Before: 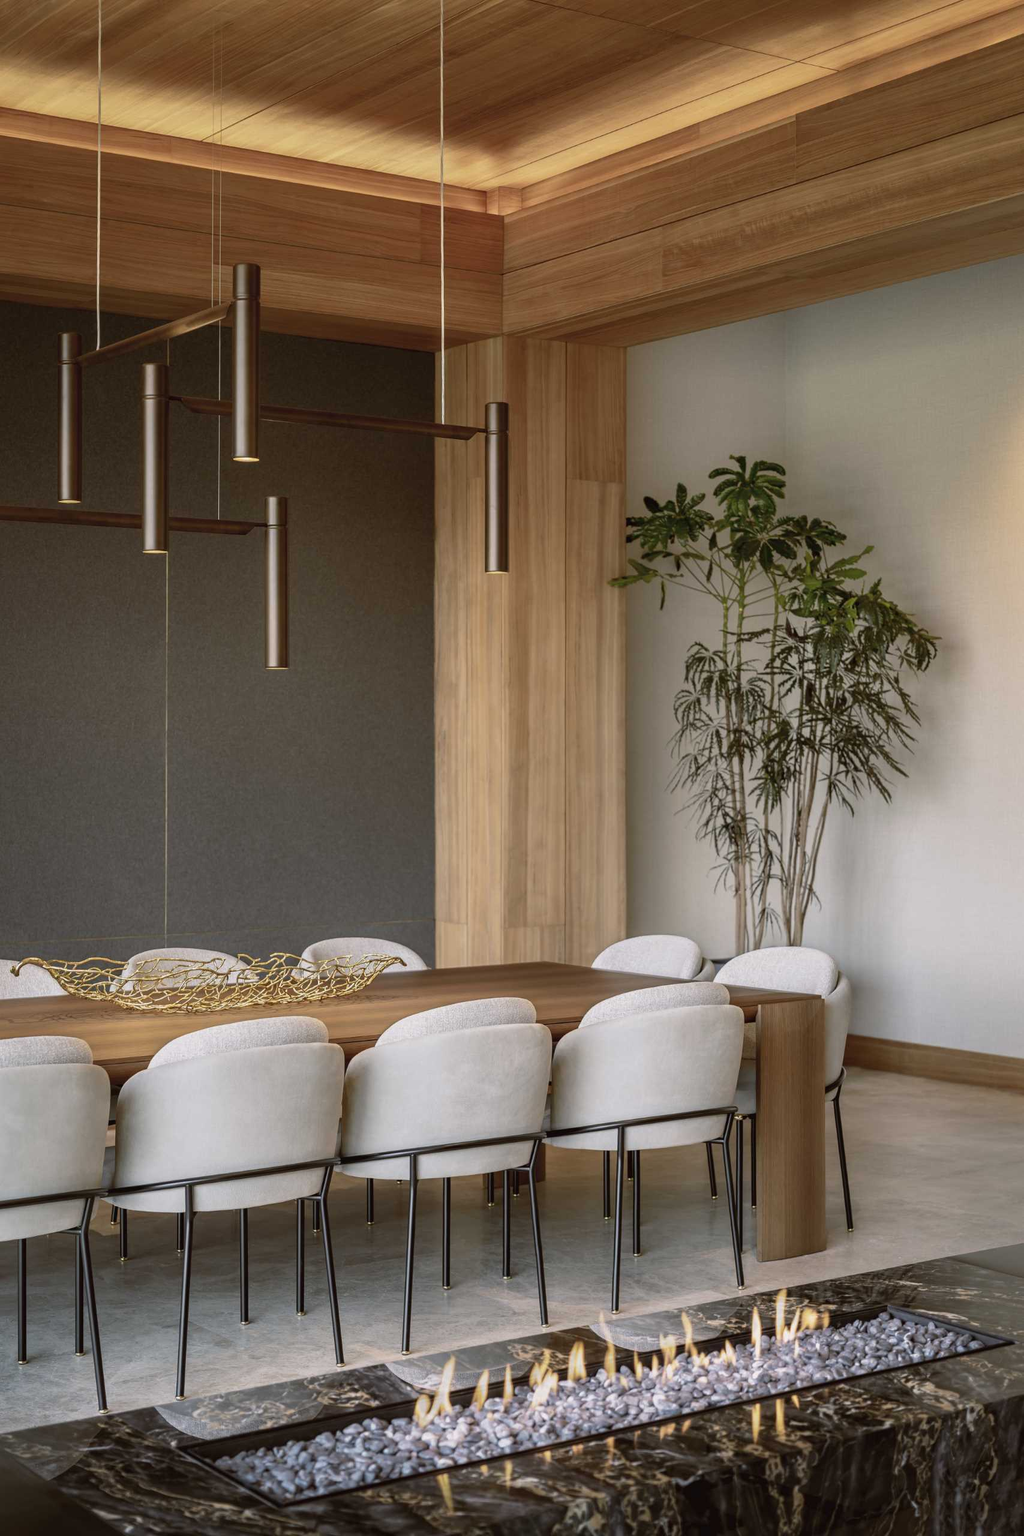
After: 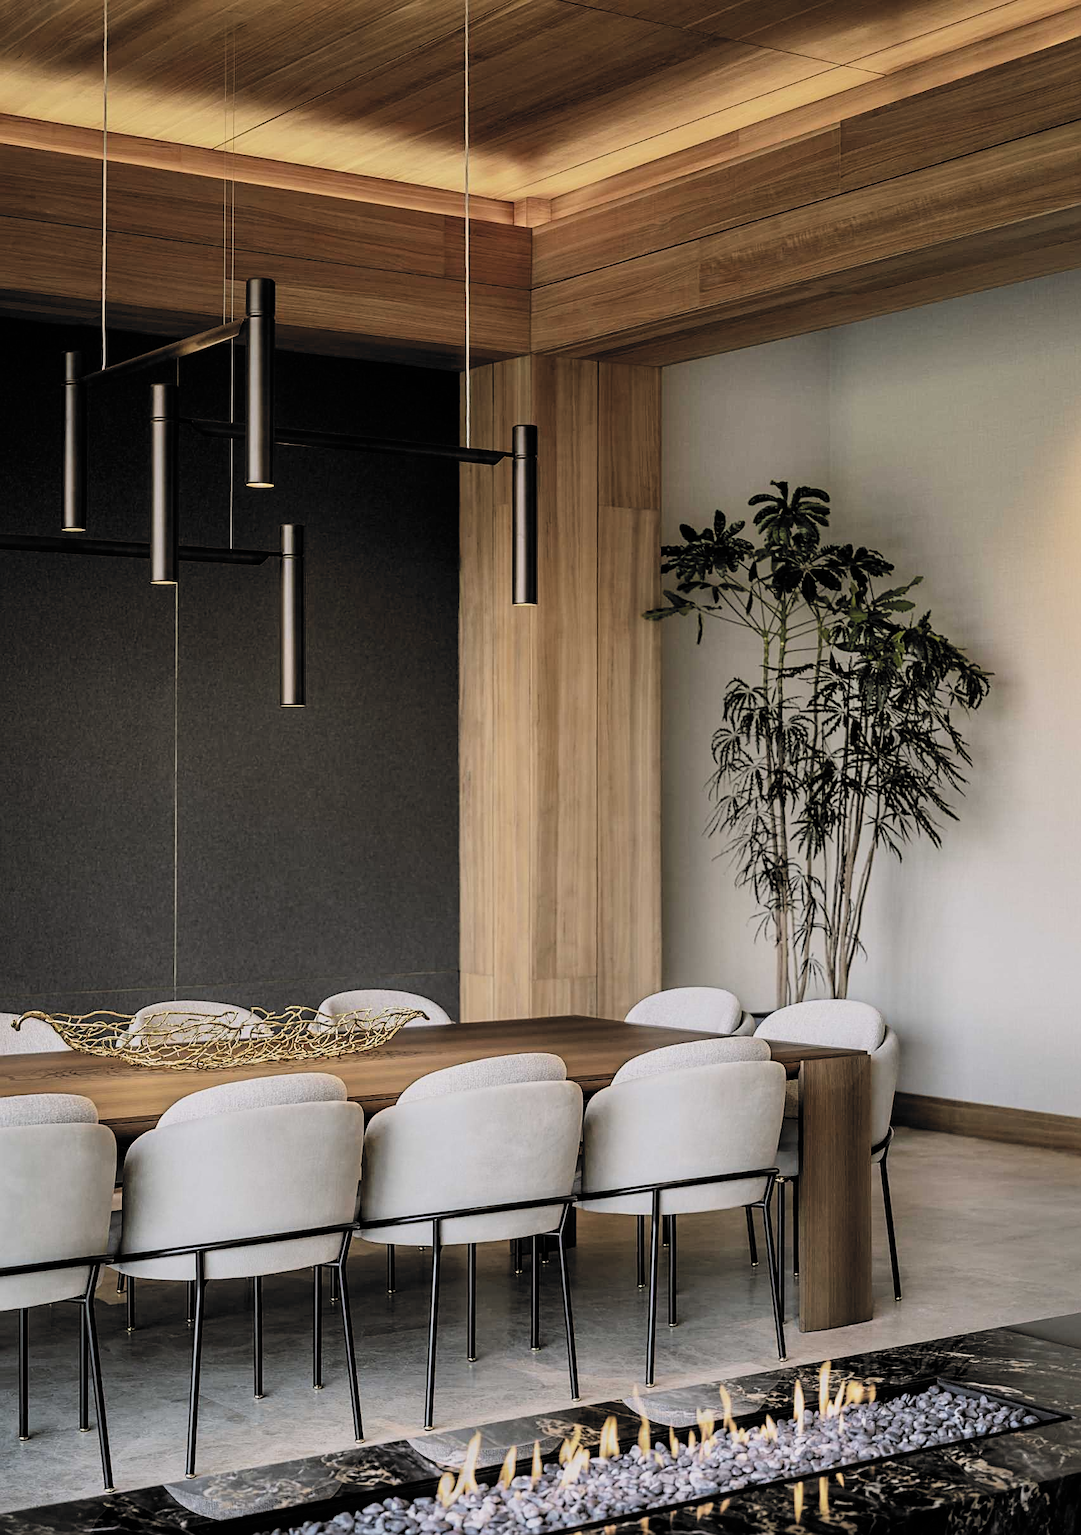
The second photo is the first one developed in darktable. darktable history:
sharpen: on, module defaults
filmic rgb: black relative exposure -5.14 EV, white relative exposure 3.96 EV, hardness 2.9, contrast 1.384, highlights saturation mix -31.47%, color science v6 (2022)
crop and rotate: top 0%, bottom 5.248%
